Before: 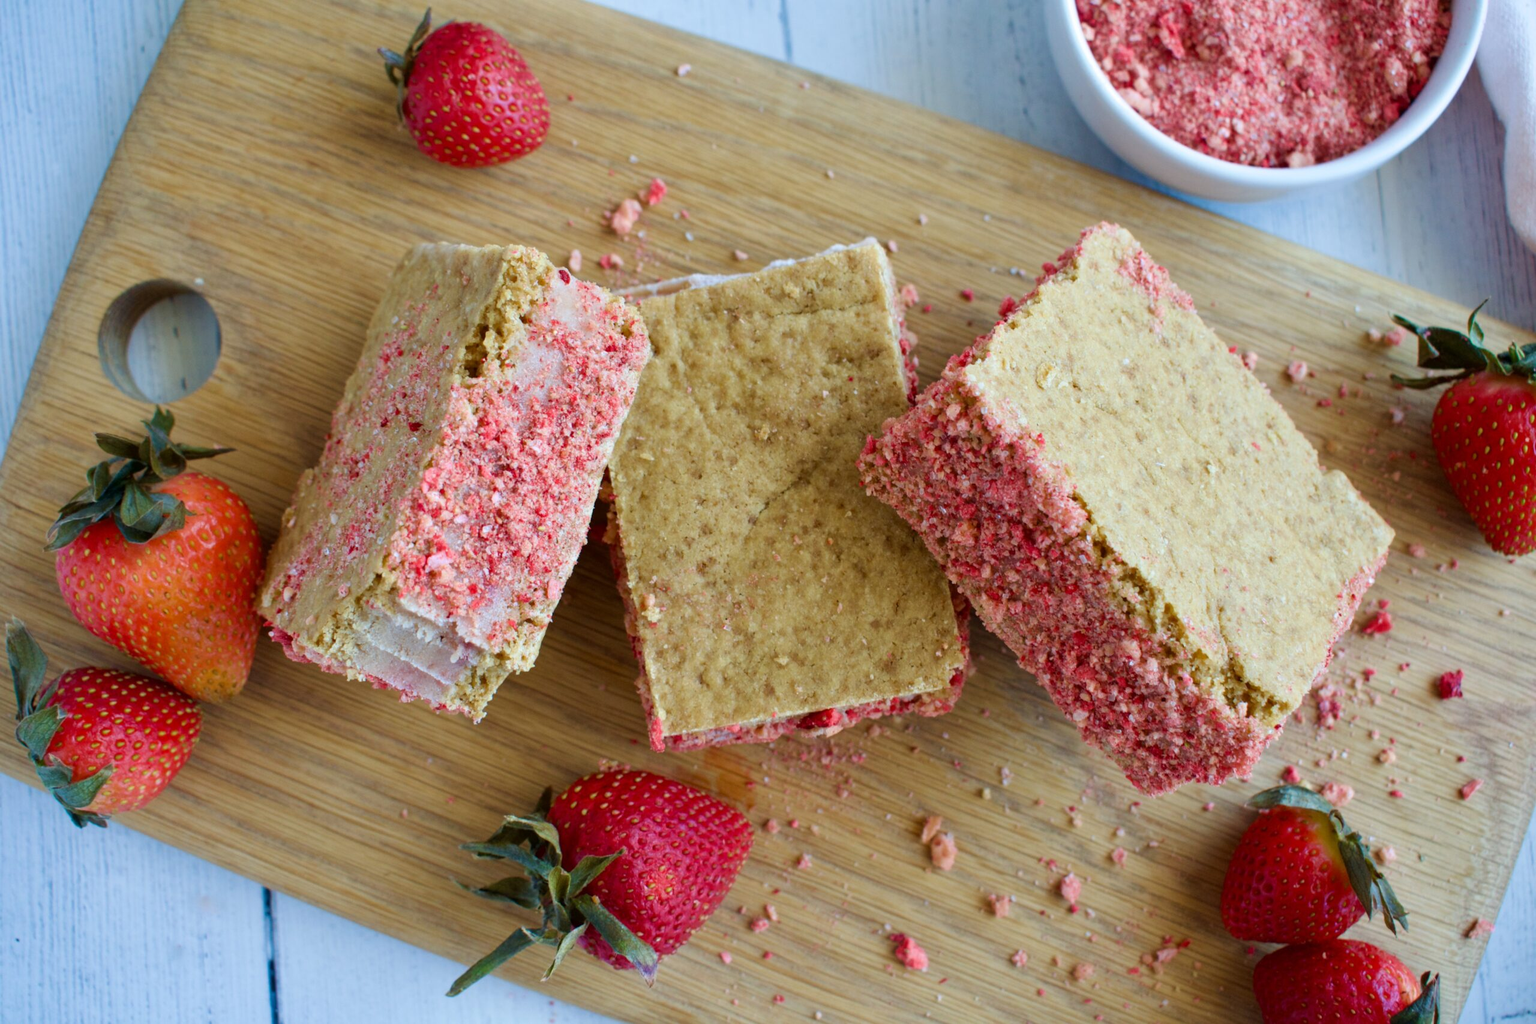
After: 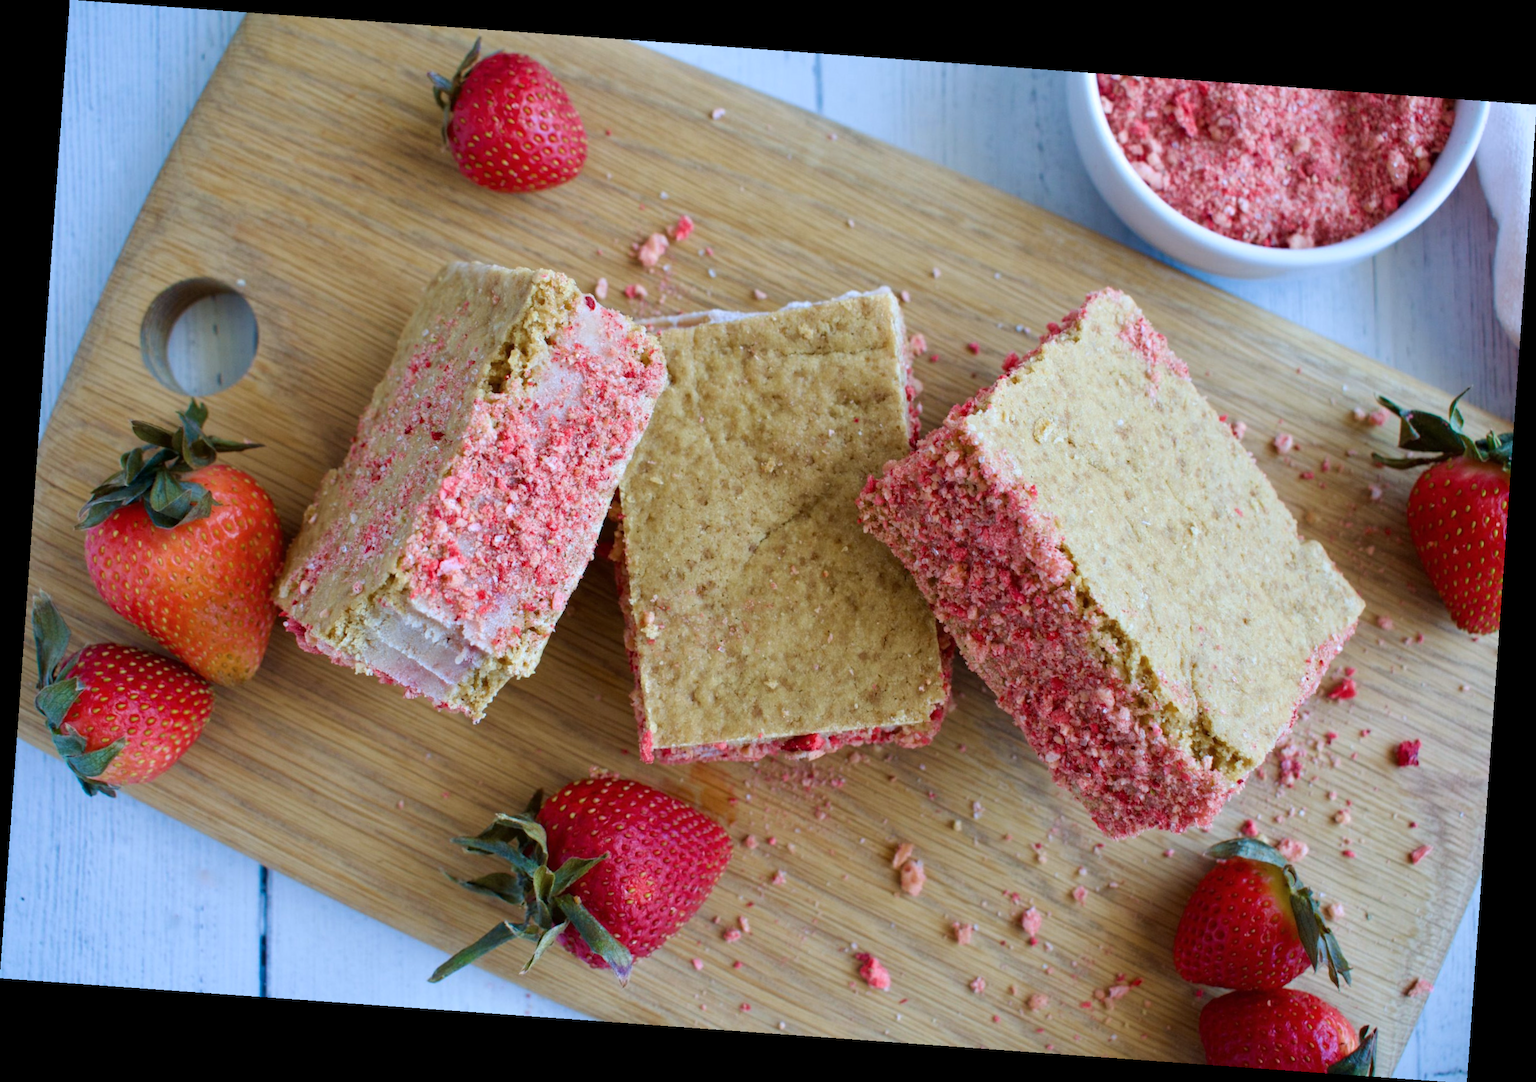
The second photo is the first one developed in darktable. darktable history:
rotate and perspective: rotation 4.1°, automatic cropping off
color calibration: illuminant as shot in camera, x 0.358, y 0.373, temperature 4628.91 K
